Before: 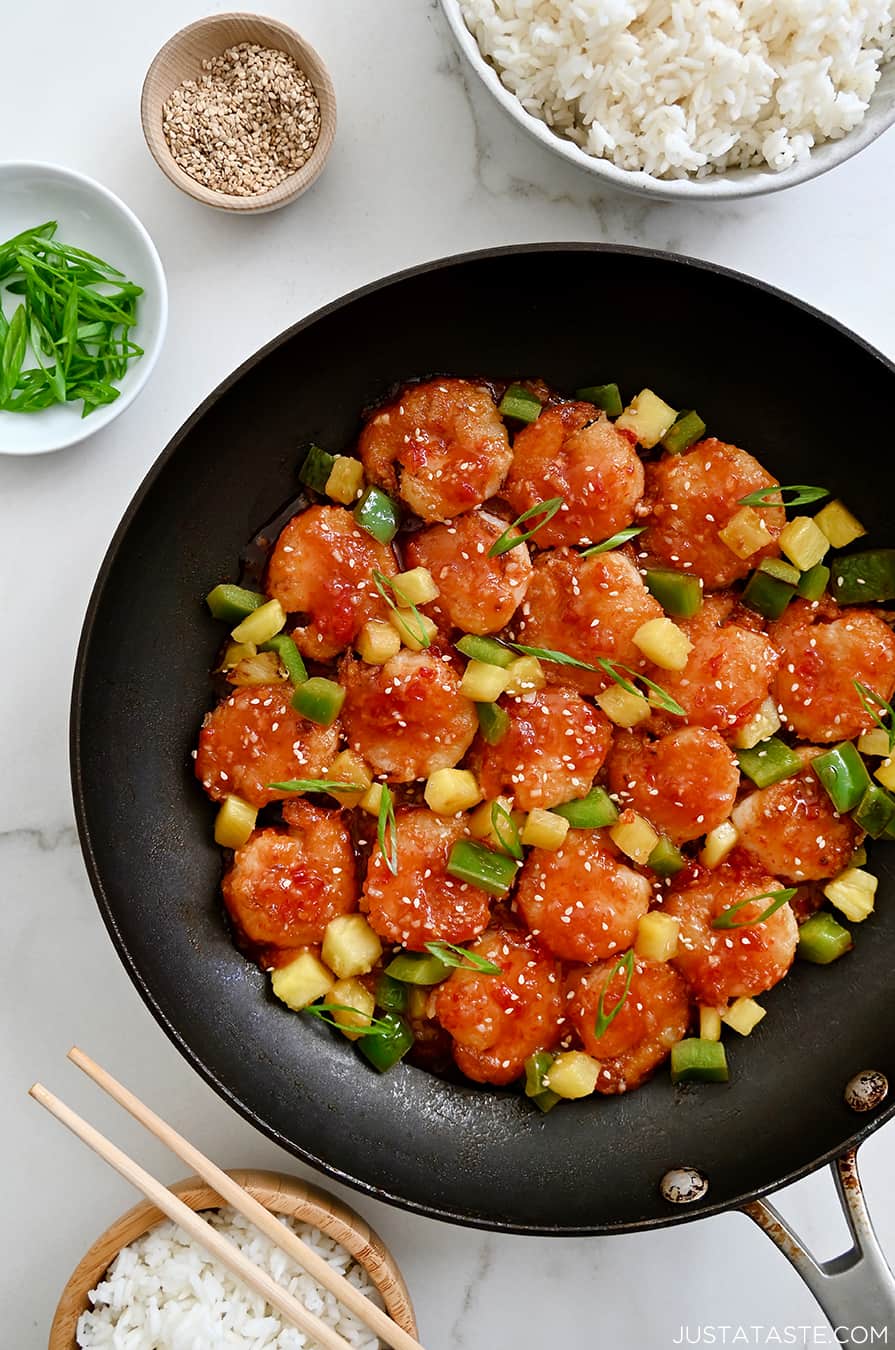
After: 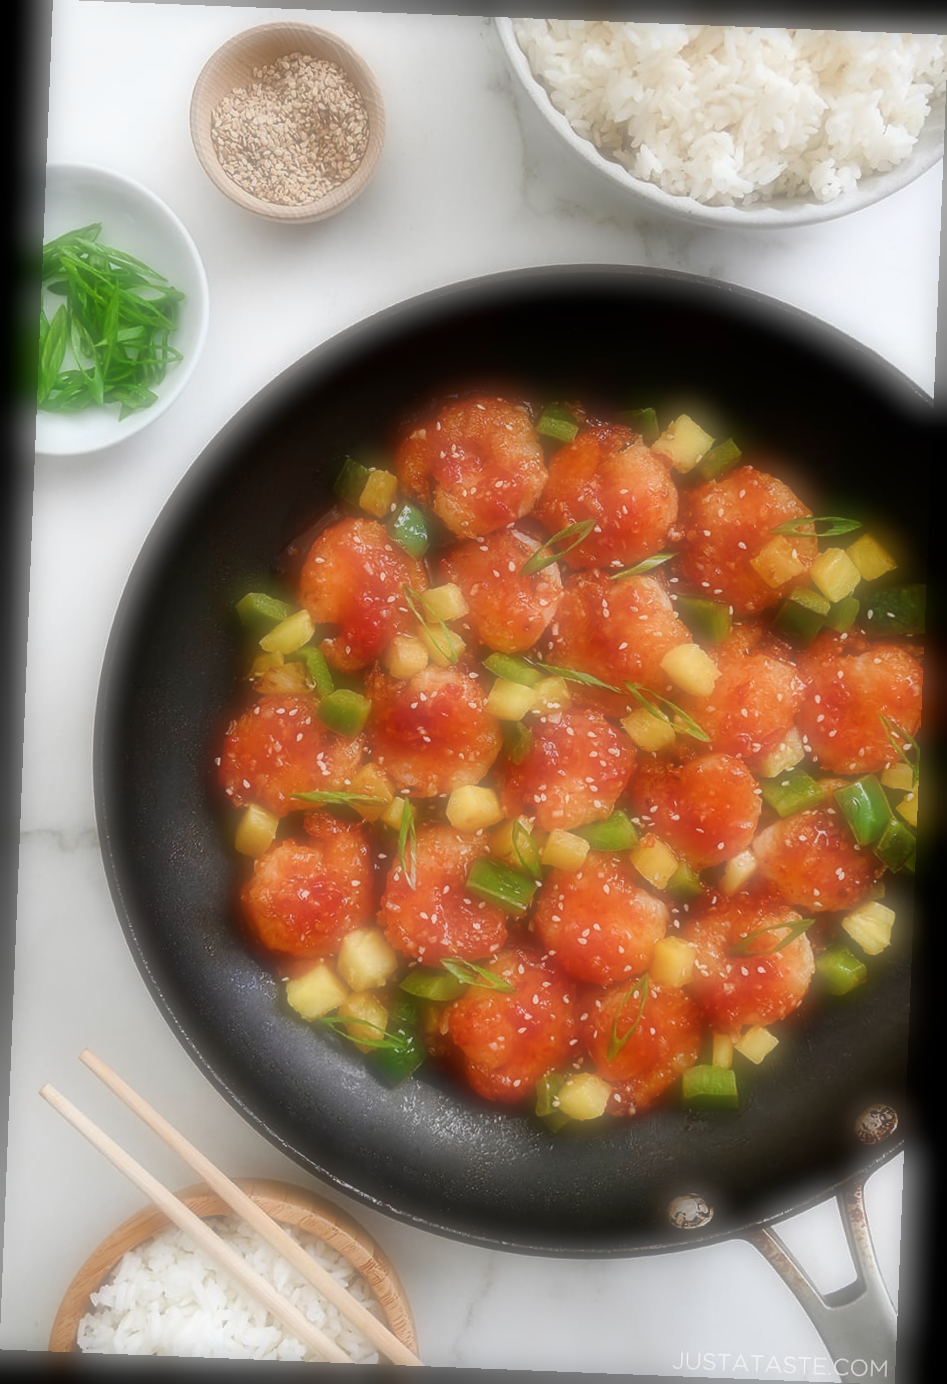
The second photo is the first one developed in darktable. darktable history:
soften: on, module defaults
rotate and perspective: rotation 2.27°, automatic cropping off
